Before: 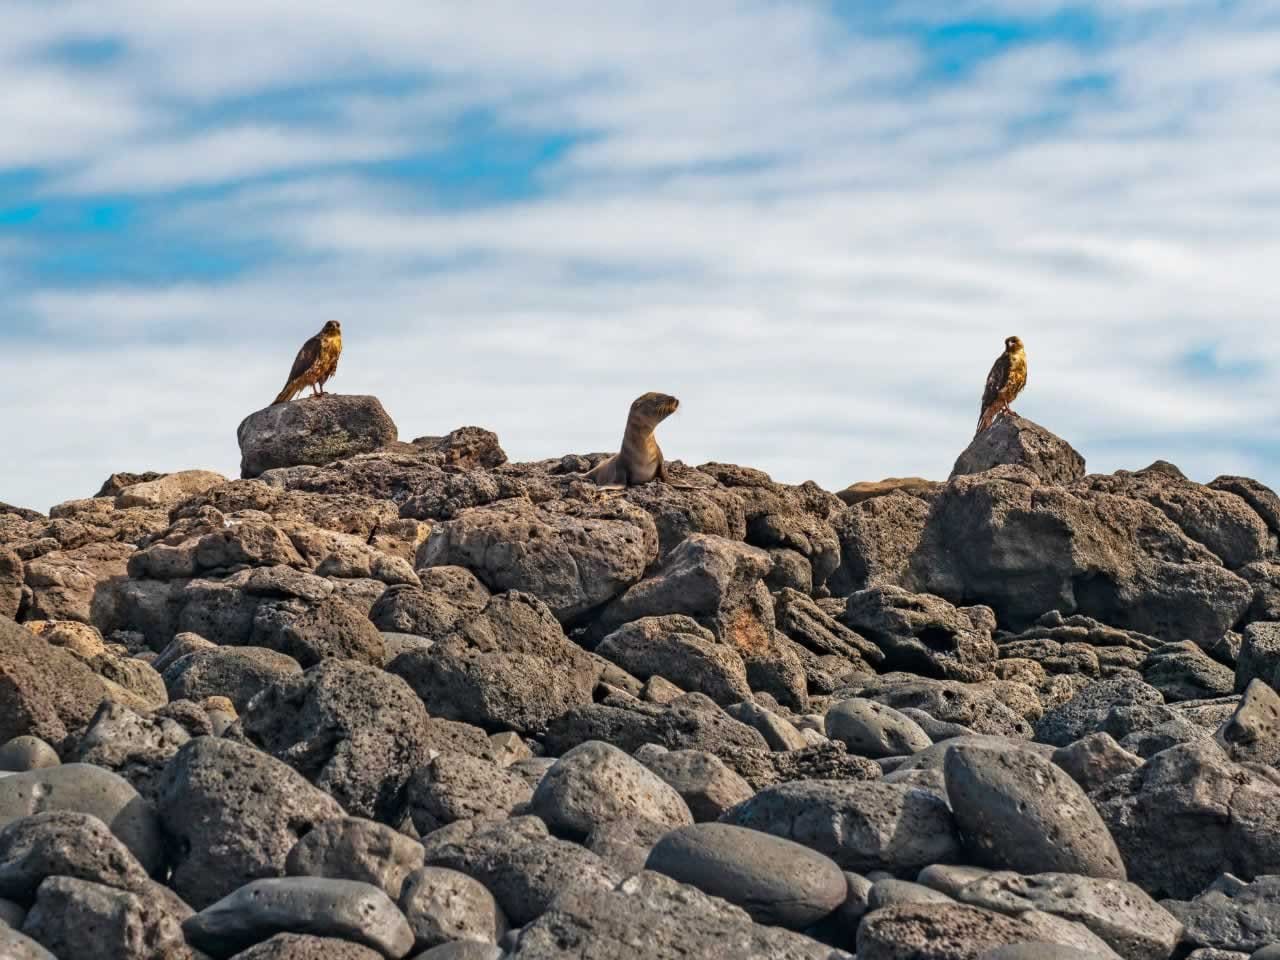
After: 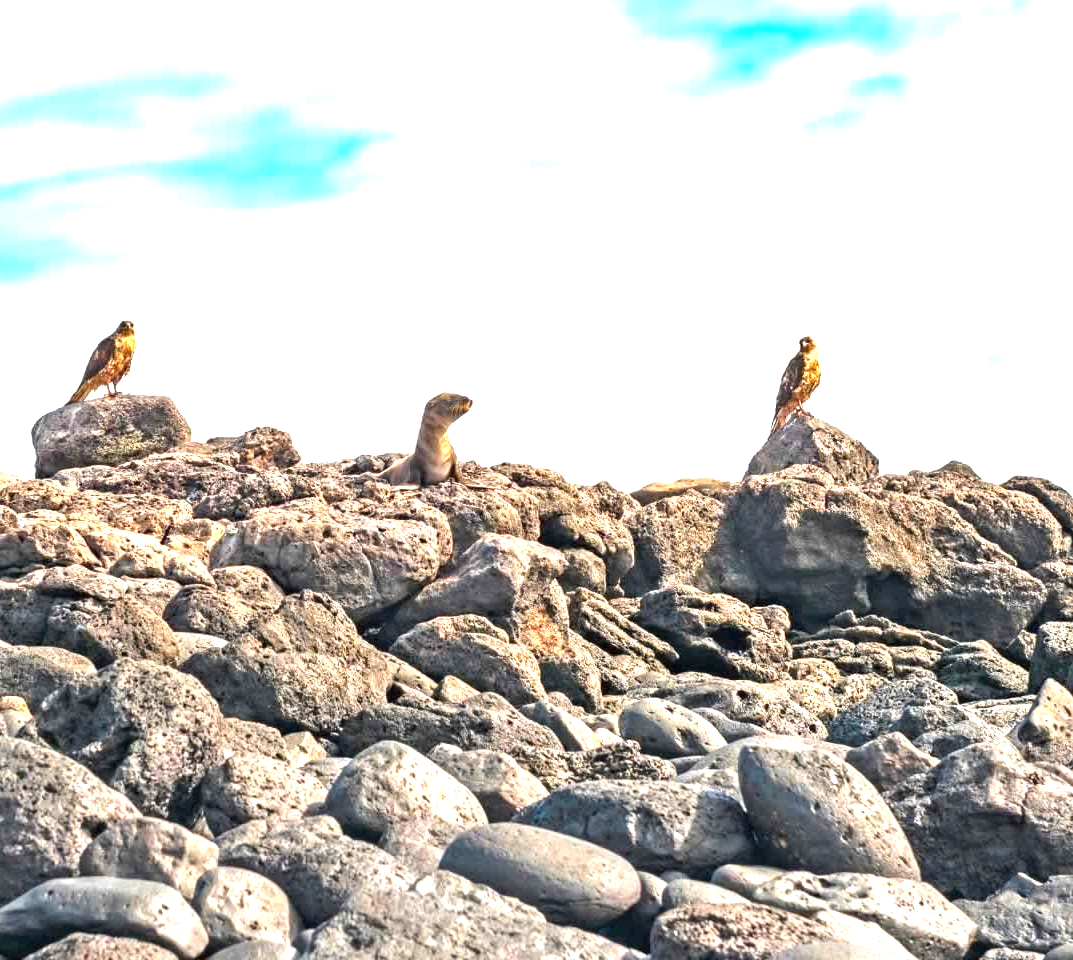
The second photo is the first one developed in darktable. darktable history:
crop: left 16.145%
exposure: black level correction 0, exposure 1.741 EV, compensate exposure bias true, compensate highlight preservation false
